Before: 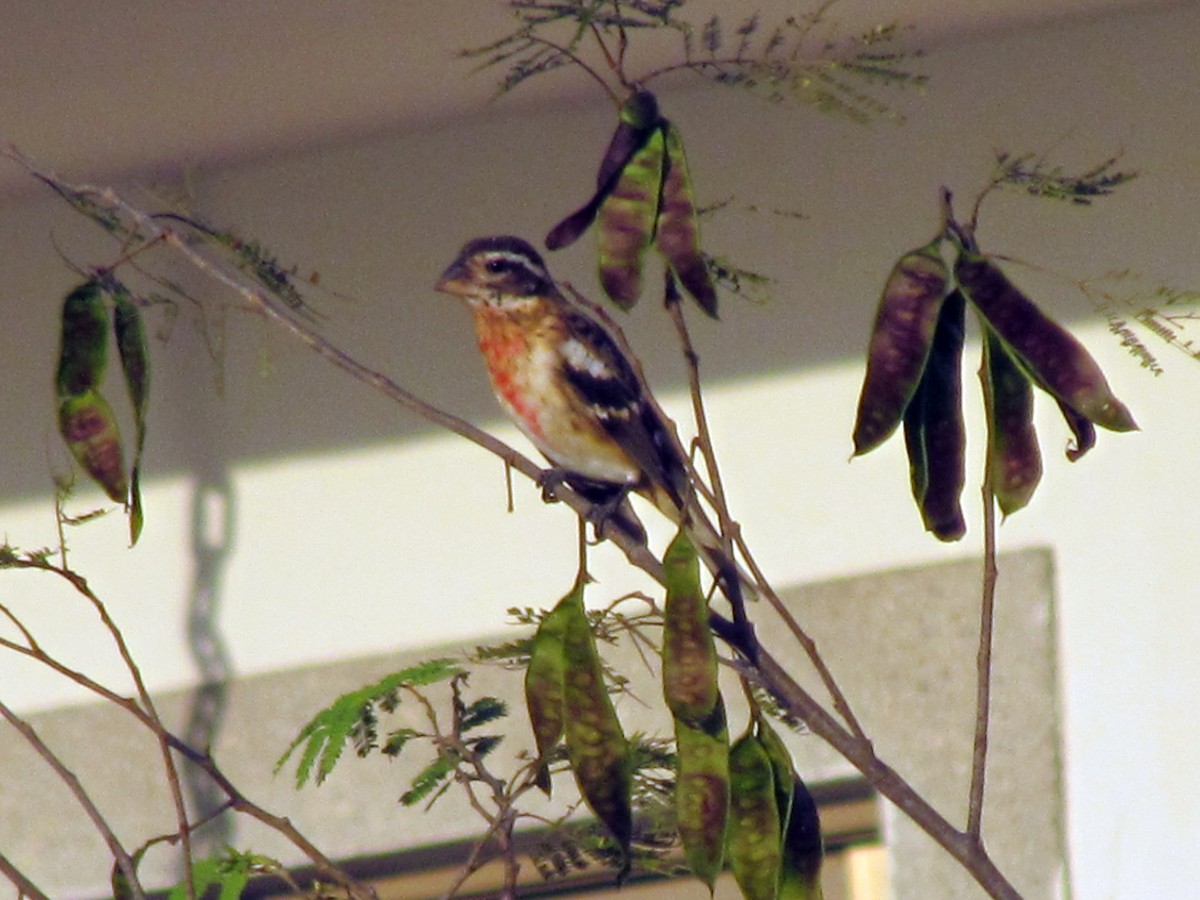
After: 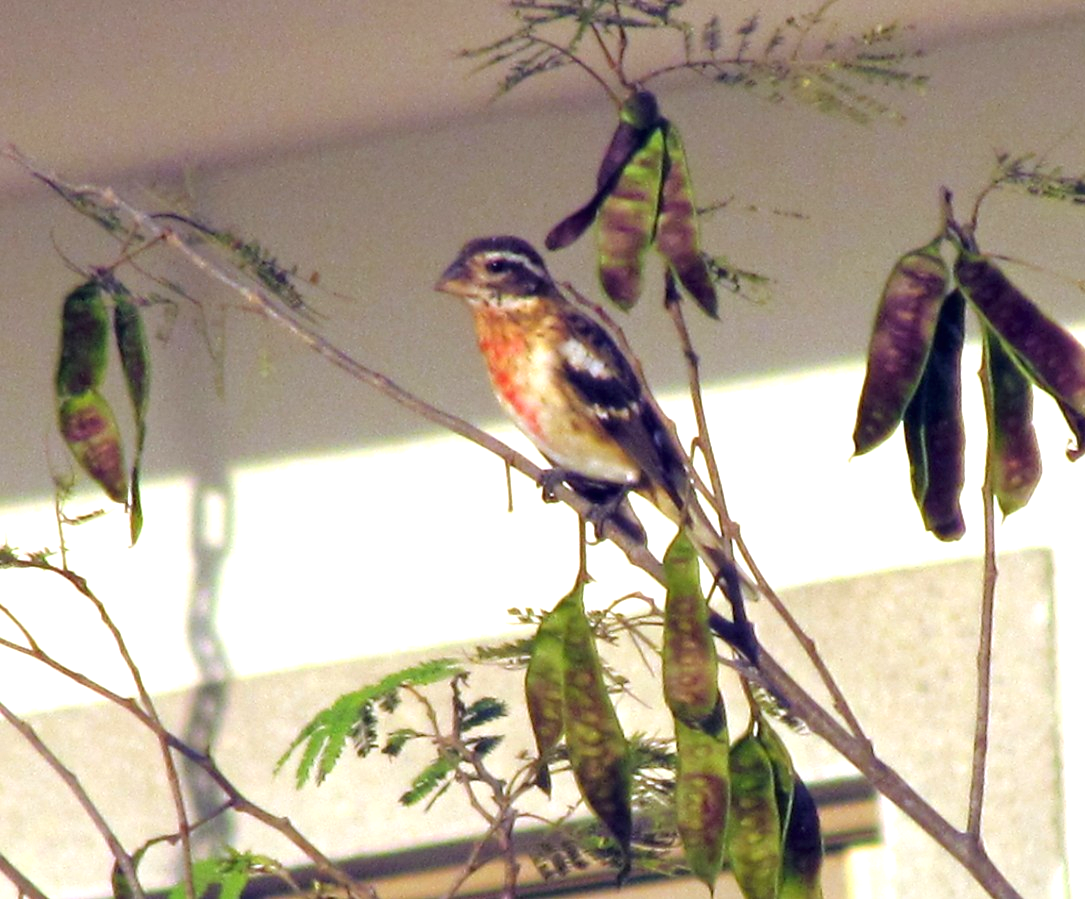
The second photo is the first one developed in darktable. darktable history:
crop: right 9.509%, bottom 0.031%
exposure: black level correction 0, exposure 0.95 EV, compensate exposure bias true, compensate highlight preservation false
